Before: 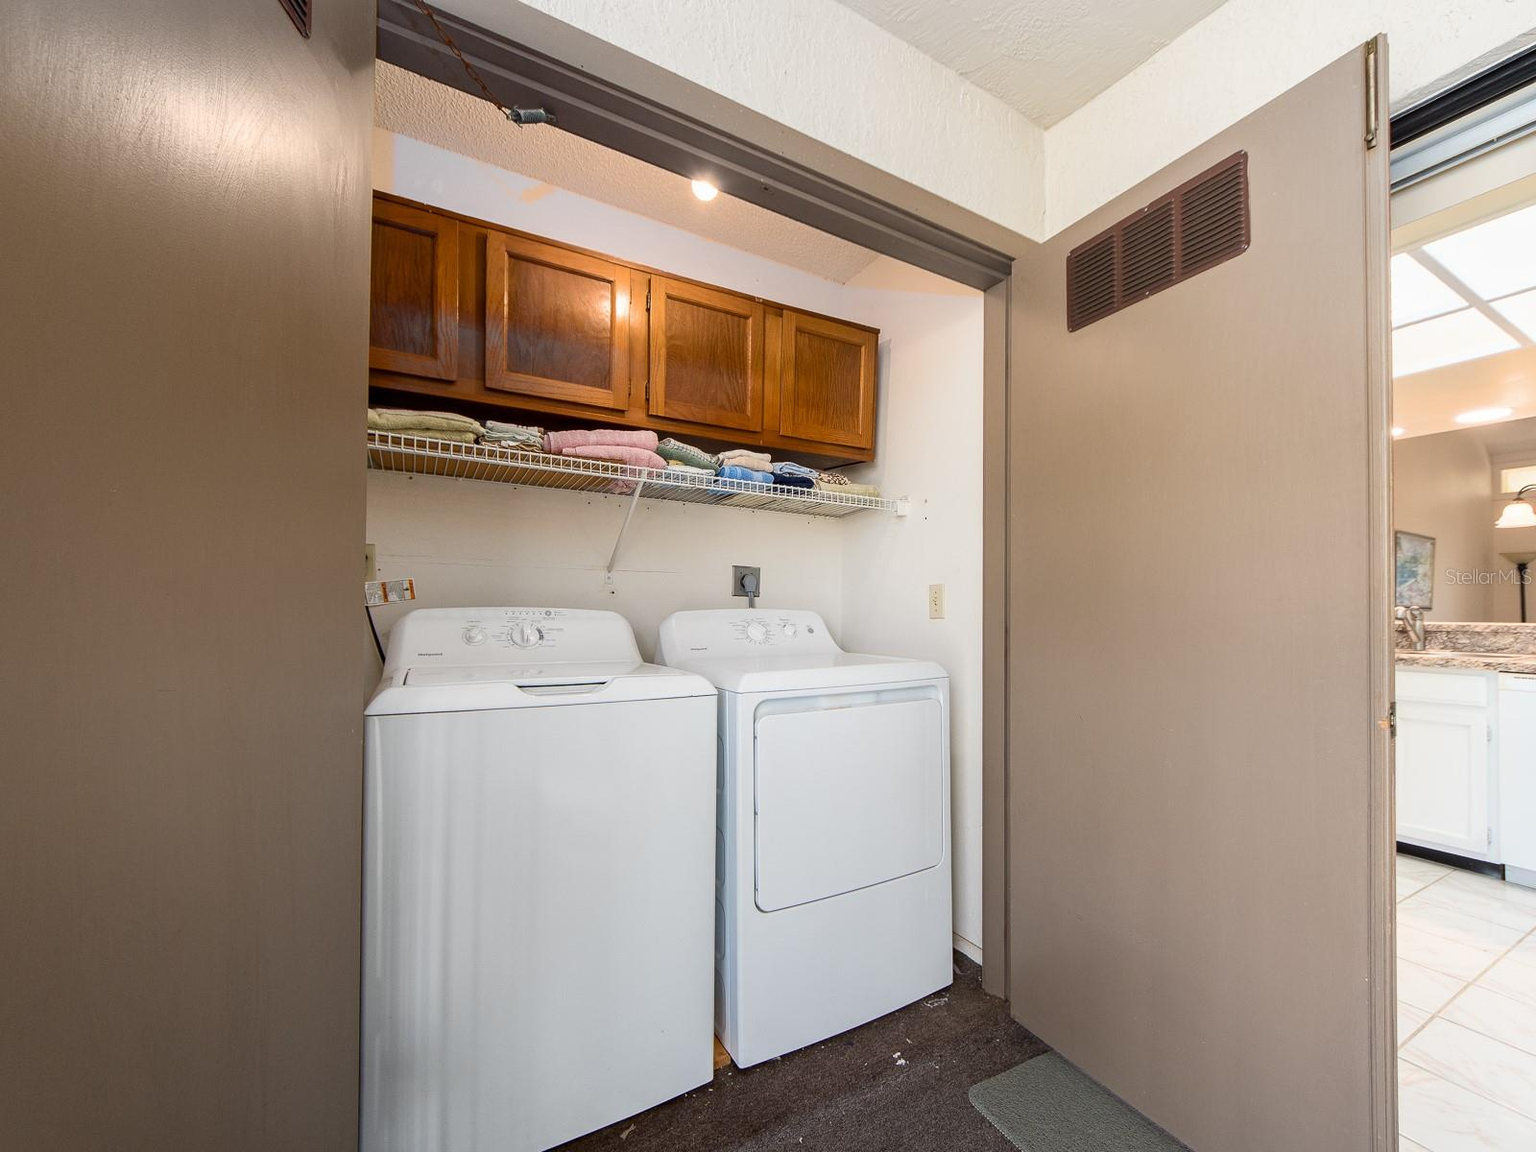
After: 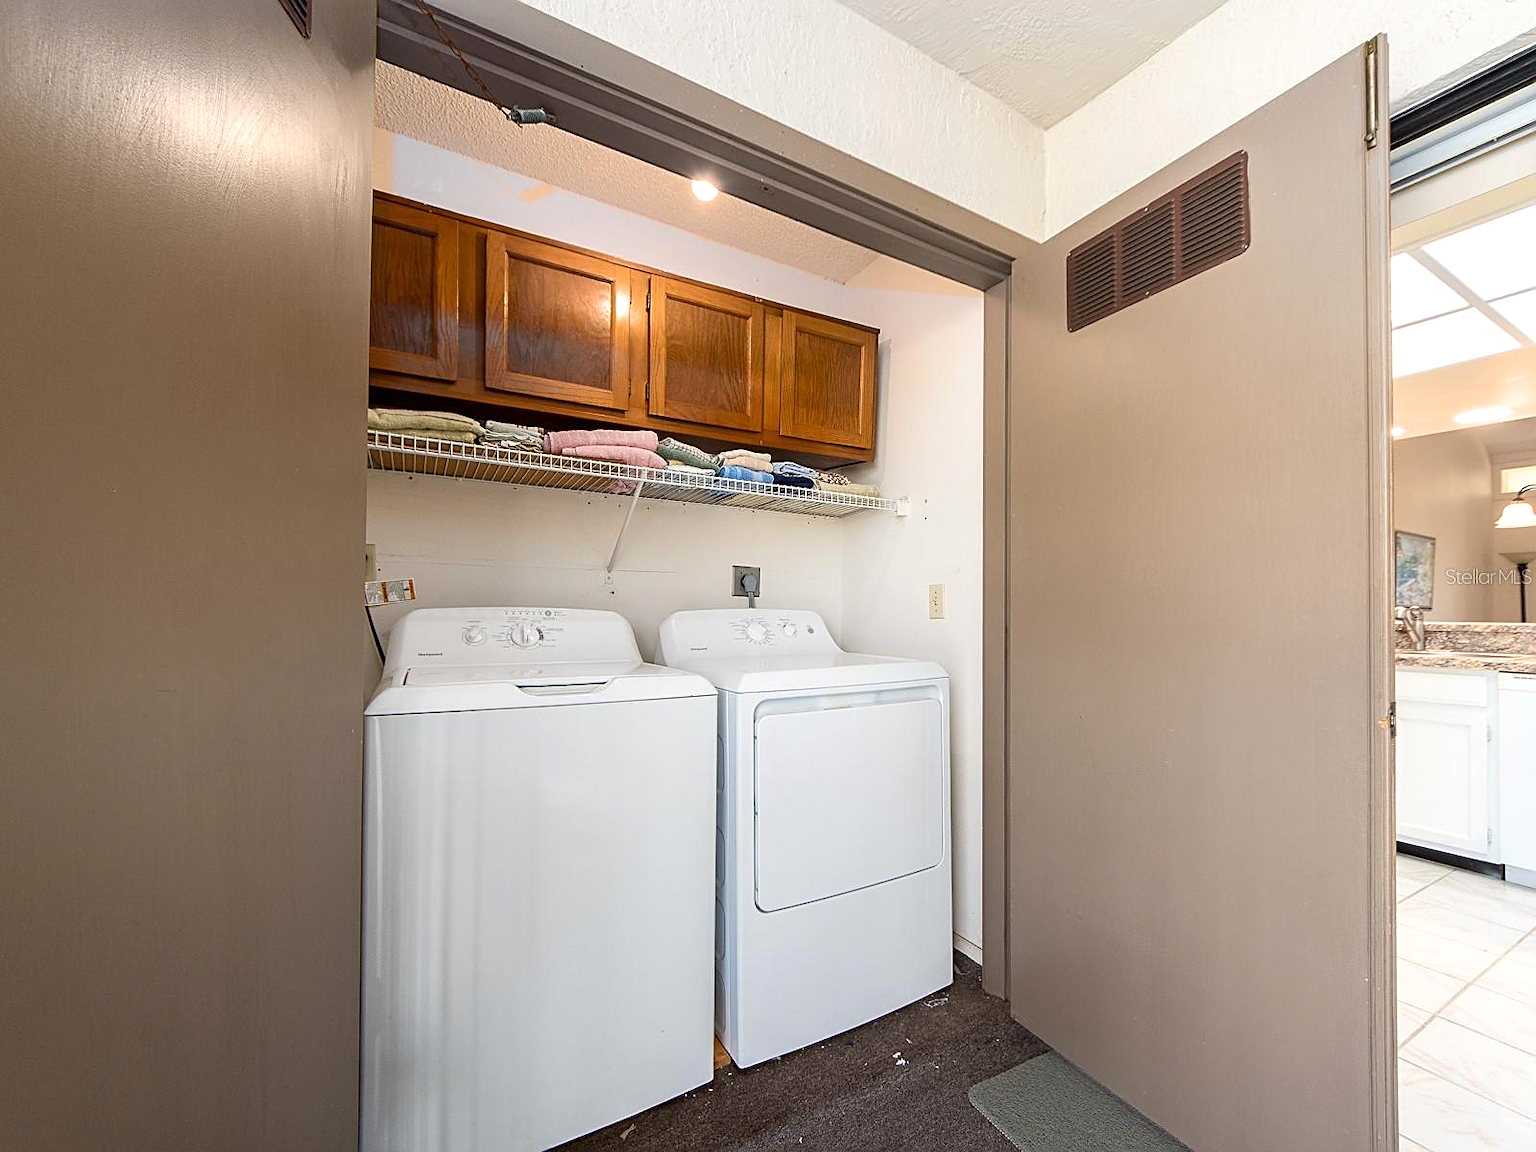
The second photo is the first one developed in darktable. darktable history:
exposure: exposure 0.191 EV, compensate highlight preservation false
sharpen: on, module defaults
